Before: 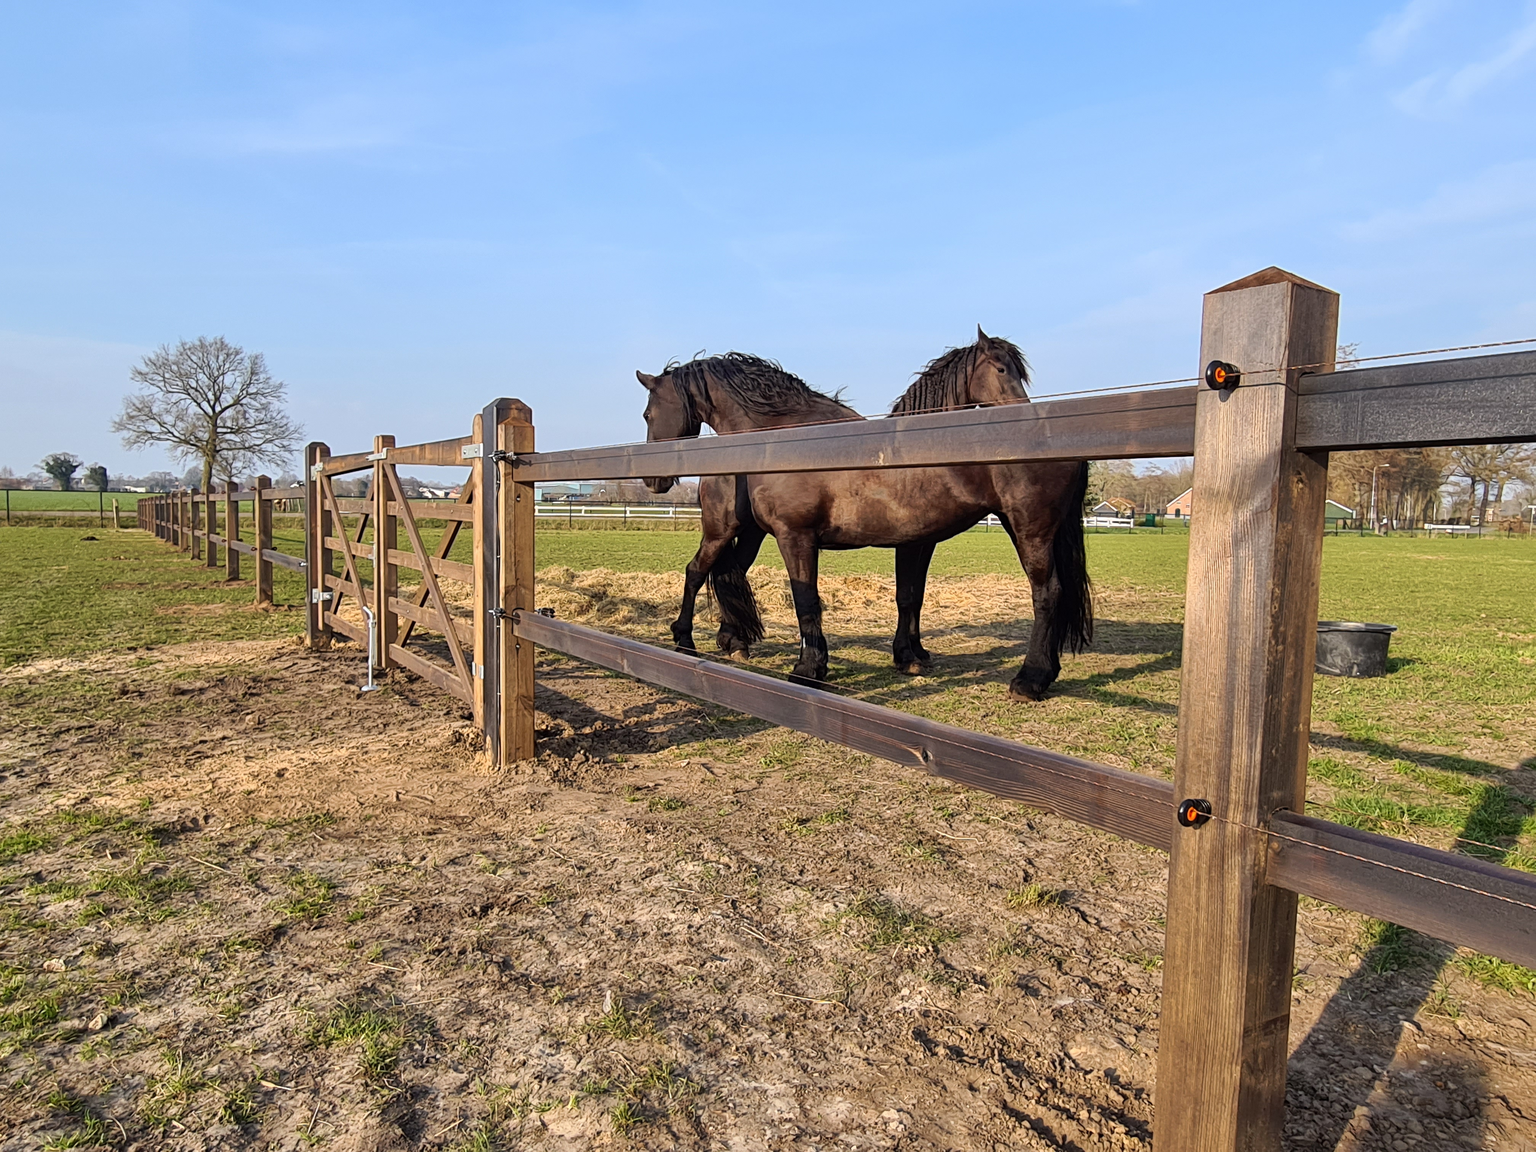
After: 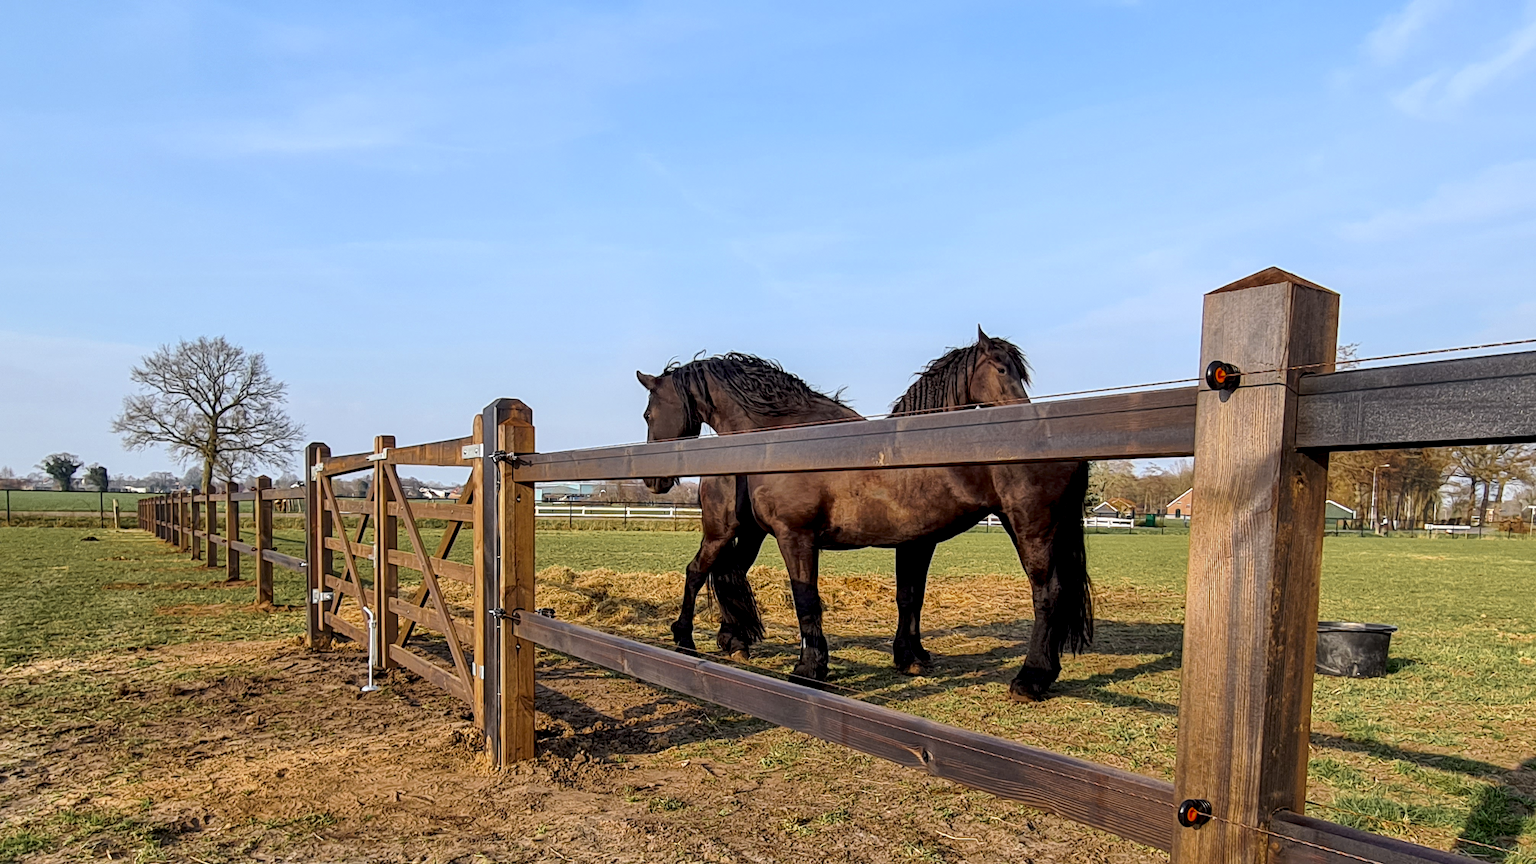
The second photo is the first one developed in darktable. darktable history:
color zones: curves: ch0 [(0.11, 0.396) (0.195, 0.36) (0.25, 0.5) (0.303, 0.412) (0.357, 0.544) (0.75, 0.5) (0.967, 0.328)]; ch1 [(0, 0.468) (0.112, 0.512) (0.202, 0.6) (0.25, 0.5) (0.307, 0.352) (0.357, 0.544) (0.75, 0.5) (0.963, 0.524)]
crop: bottom 24.988%
local contrast: highlights 25%, shadows 75%, midtone range 0.75
